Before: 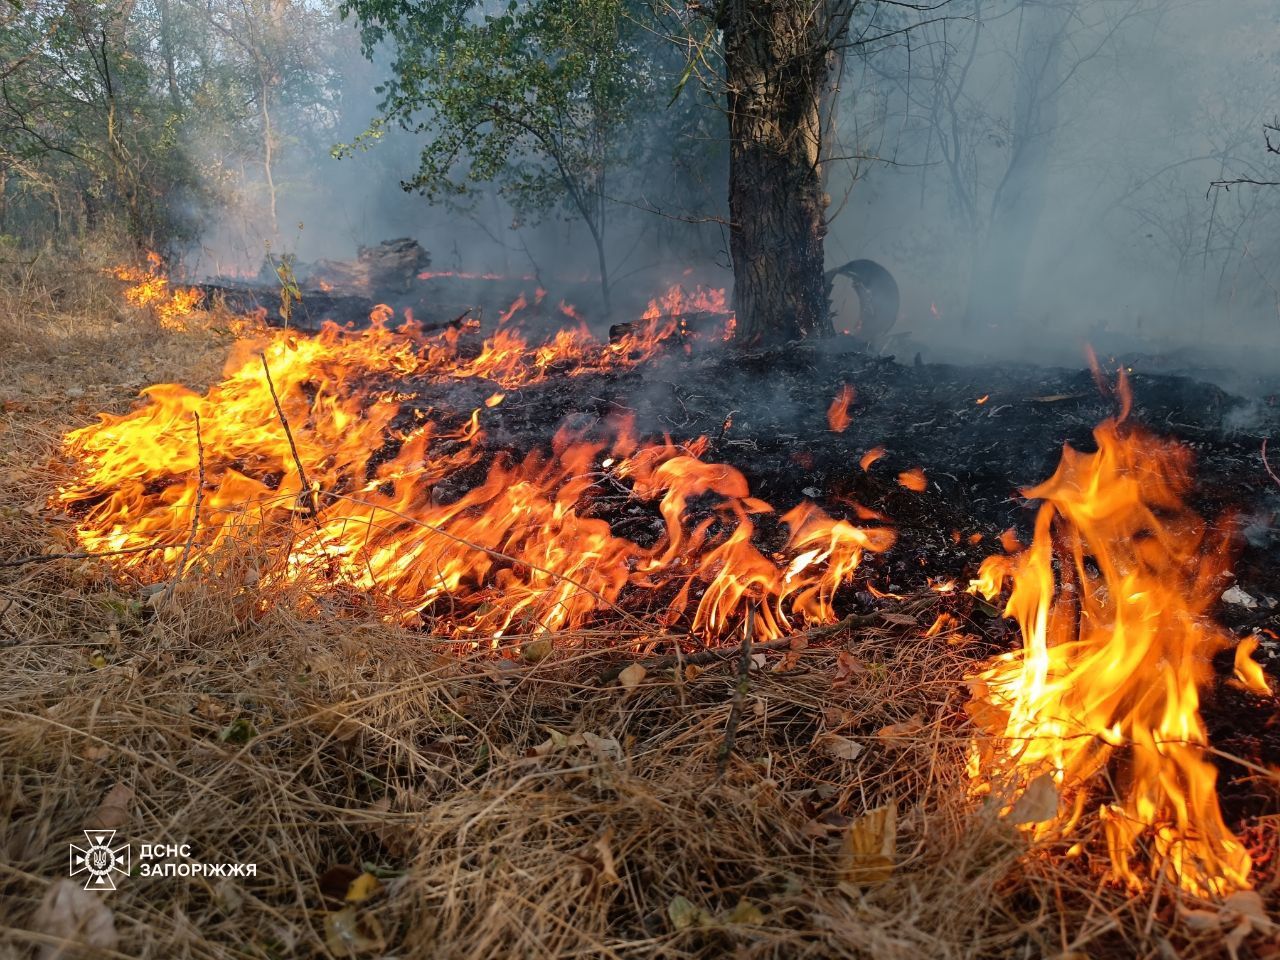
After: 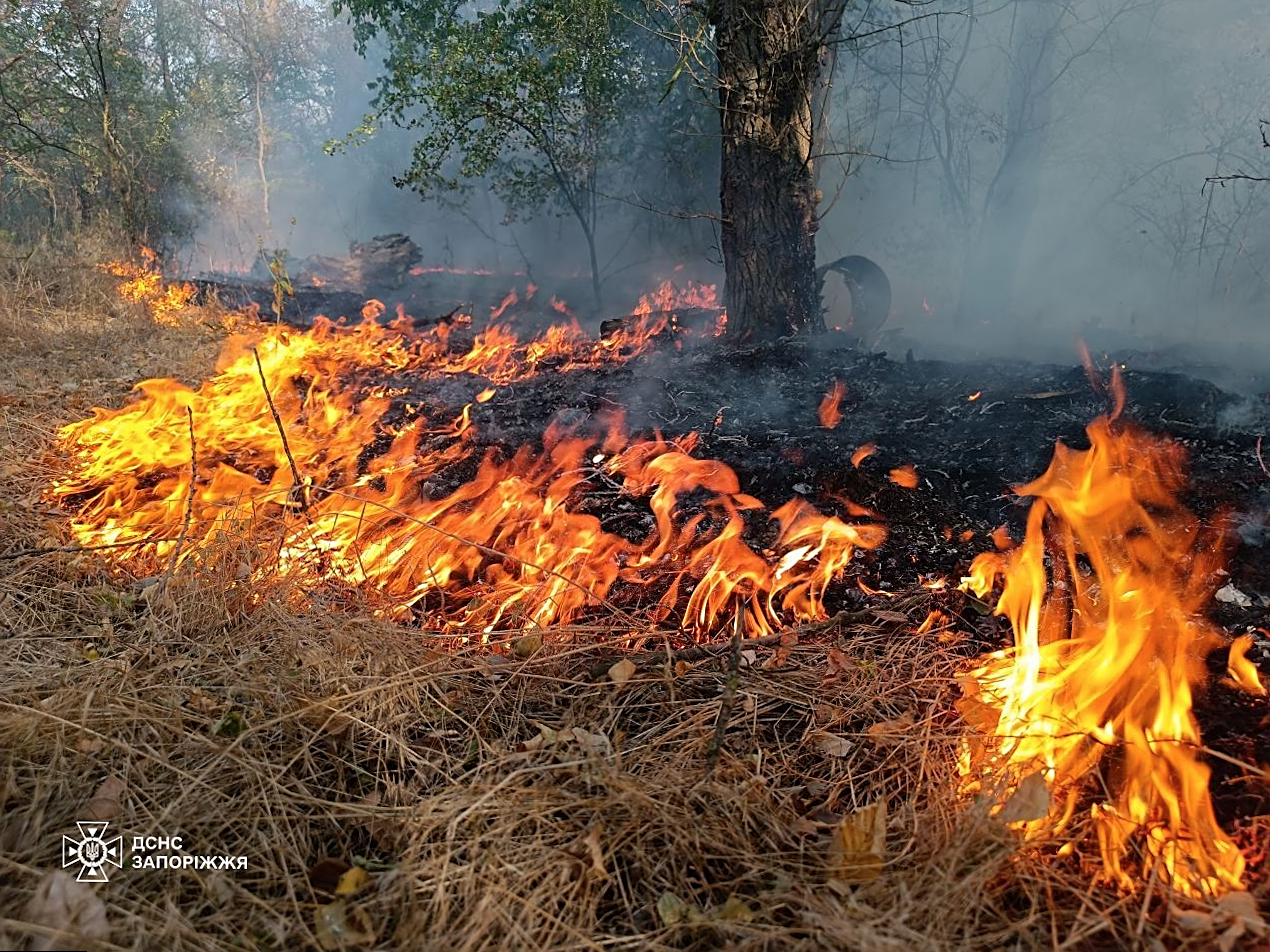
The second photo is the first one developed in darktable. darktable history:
rotate and perspective: rotation 0.192°, lens shift (horizontal) -0.015, crop left 0.005, crop right 0.996, crop top 0.006, crop bottom 0.99
sharpen: on, module defaults
color balance rgb: on, module defaults
